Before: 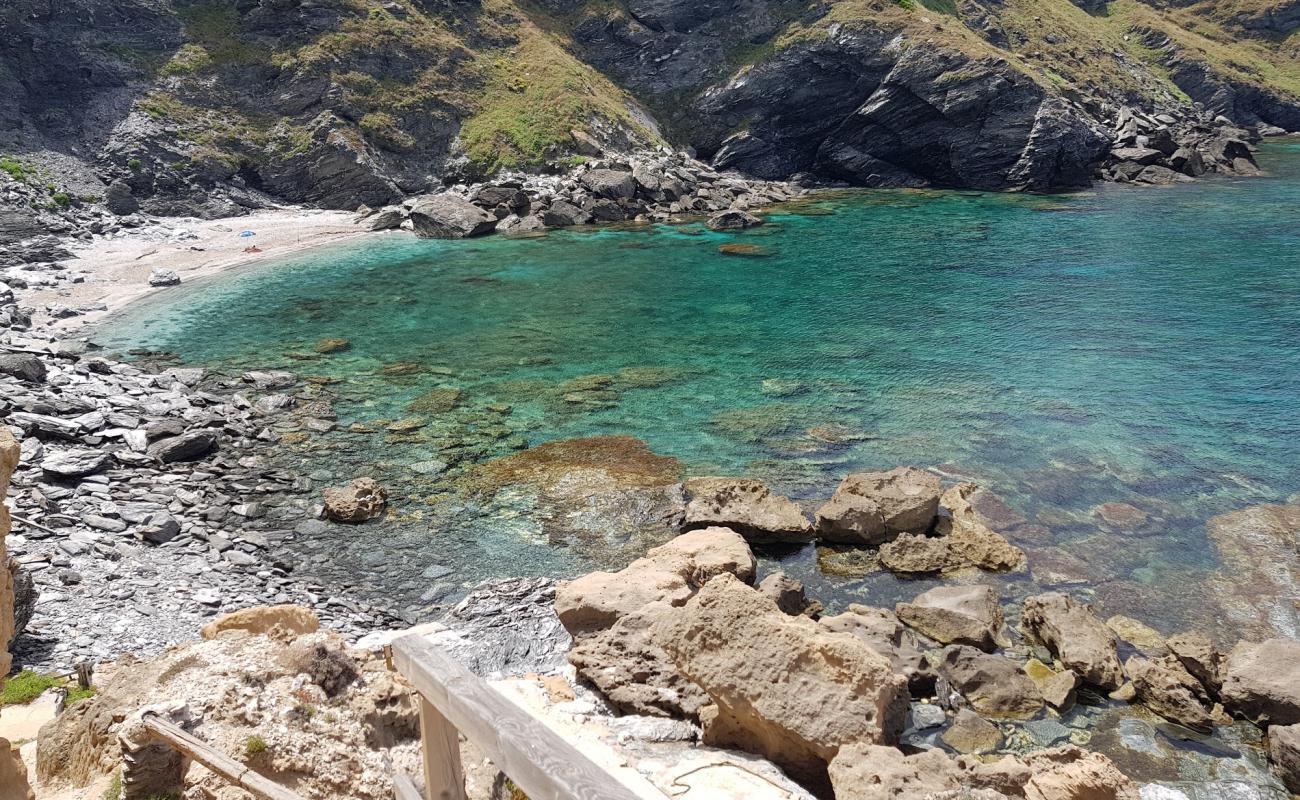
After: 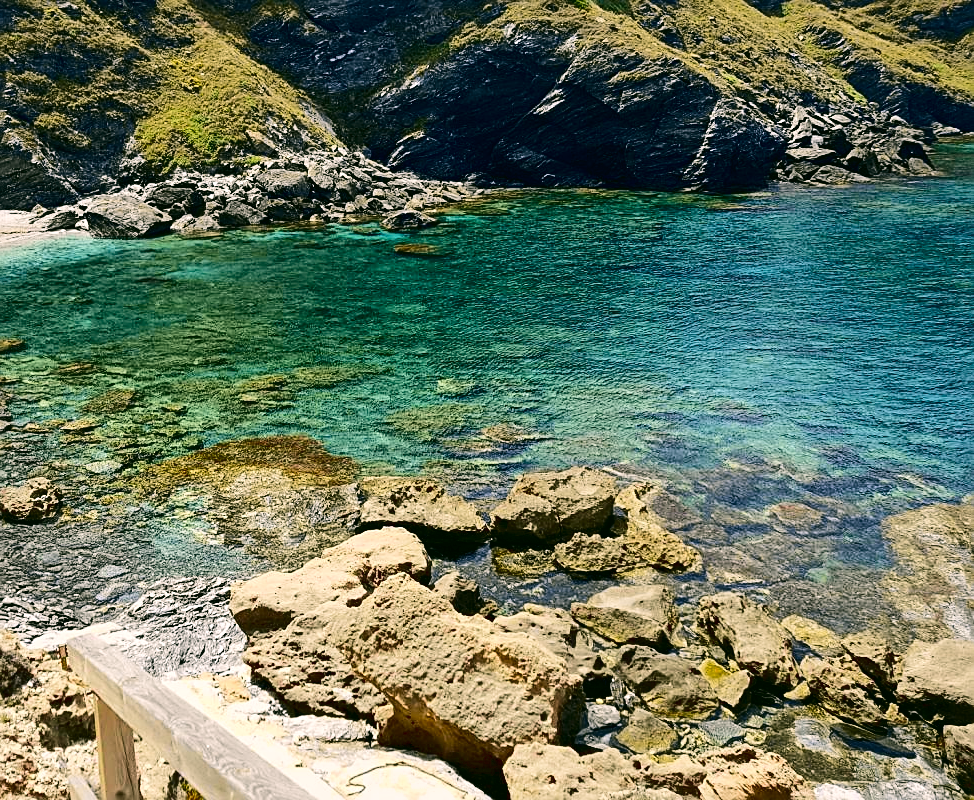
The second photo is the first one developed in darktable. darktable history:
local contrast: mode bilateral grid, contrast 21, coarseness 50, detail 120%, midtone range 0.2
tone curve: curves: ch0 [(0, 0.01) (0.097, 0.07) (0.204, 0.173) (0.447, 0.517) (0.539, 0.624) (0.733, 0.791) (0.879, 0.898) (1, 0.98)]; ch1 [(0, 0) (0.393, 0.415) (0.447, 0.448) (0.485, 0.494) (0.523, 0.509) (0.545, 0.544) (0.574, 0.578) (0.648, 0.674) (1, 1)]; ch2 [(0, 0) (0.369, 0.388) (0.449, 0.431) (0.499, 0.5) (0.521, 0.517) (0.53, 0.54) (0.564, 0.569) (0.674, 0.735) (1, 1)], color space Lab, independent channels, preserve colors none
contrast brightness saturation: contrast 0.188, brightness -0.11, saturation 0.209
color correction: highlights a* 4.19, highlights b* 4.93, shadows a* -8.02, shadows b* 4.9
crop and rotate: left 25.041%
sharpen: on, module defaults
velvia: on, module defaults
